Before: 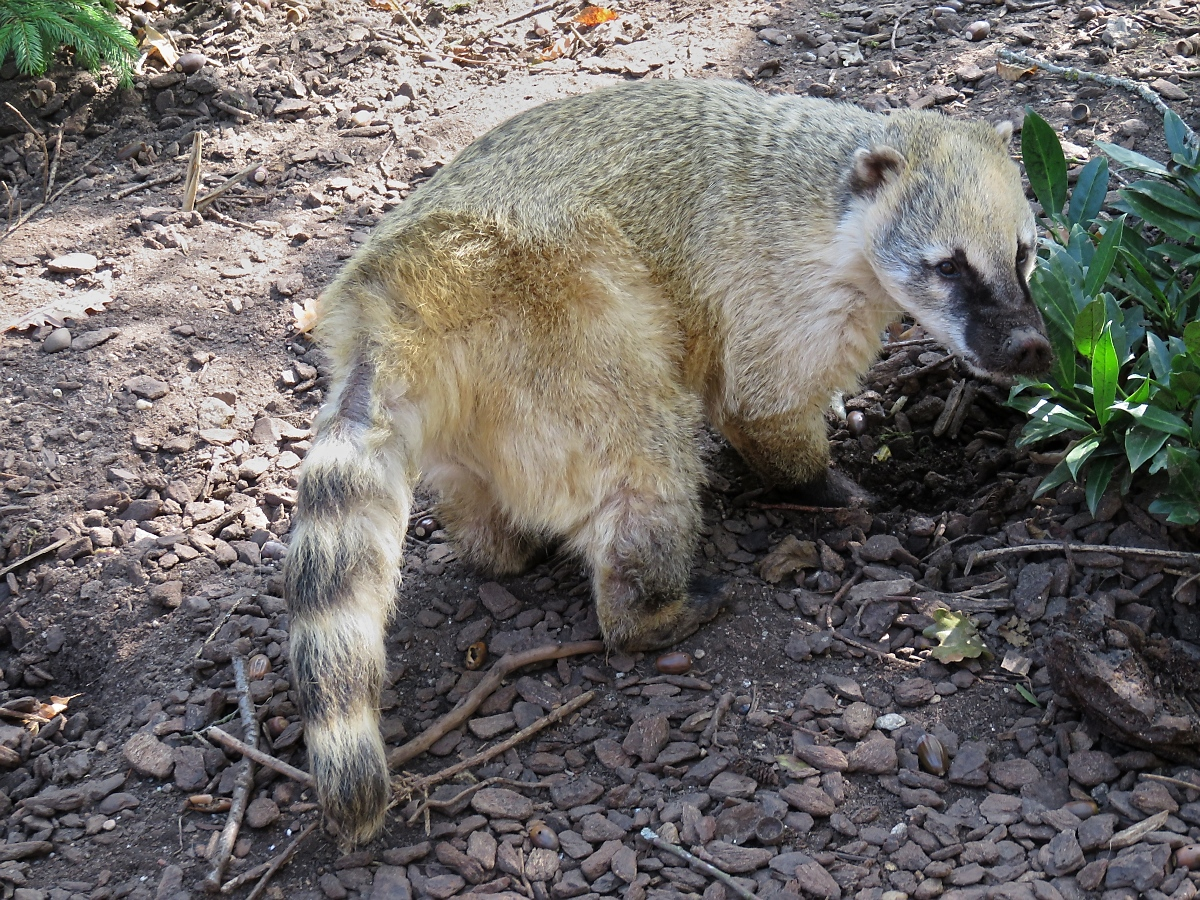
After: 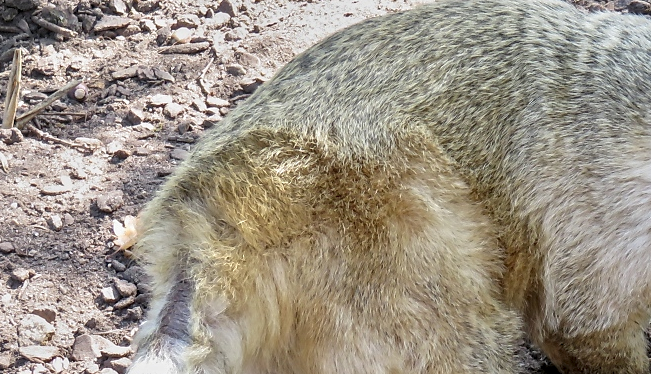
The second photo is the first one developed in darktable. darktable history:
crop: left 15.024%, top 9.269%, right 30.678%, bottom 48.711%
local contrast: detail 130%
